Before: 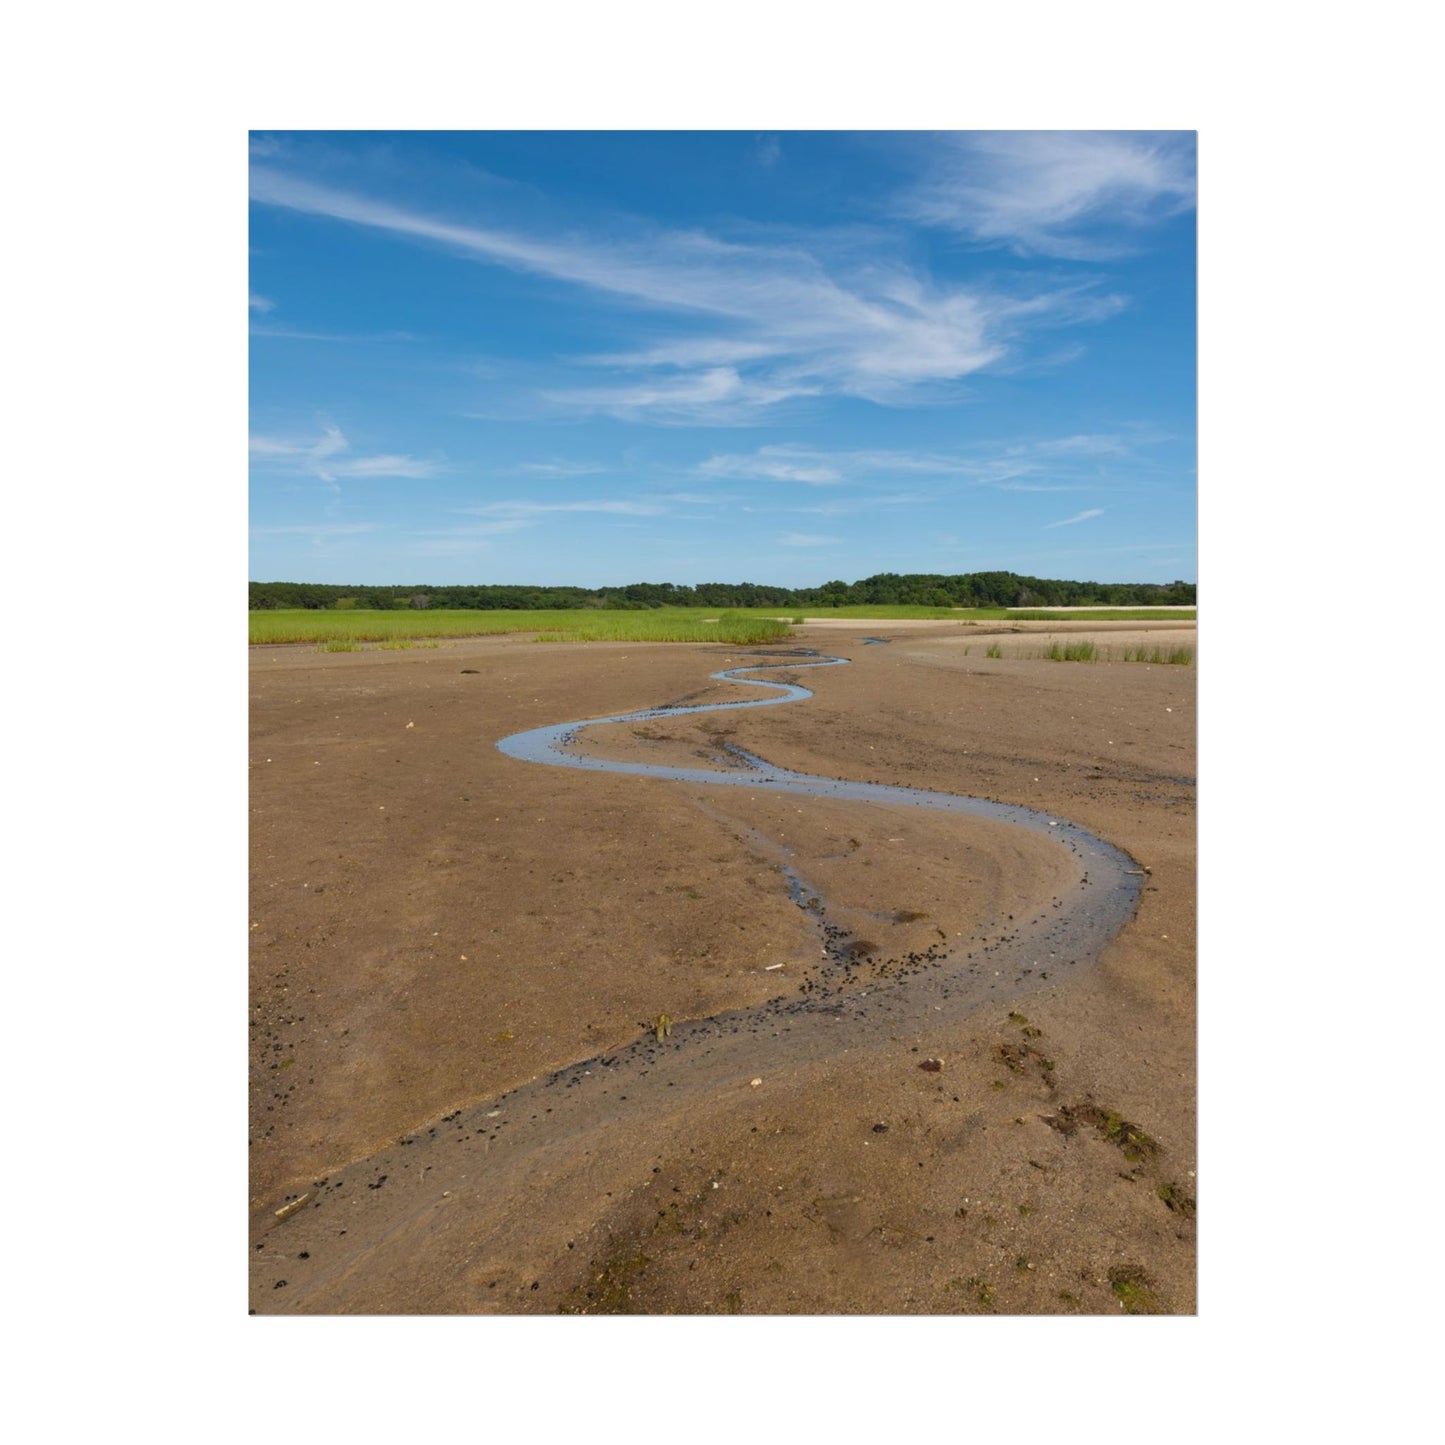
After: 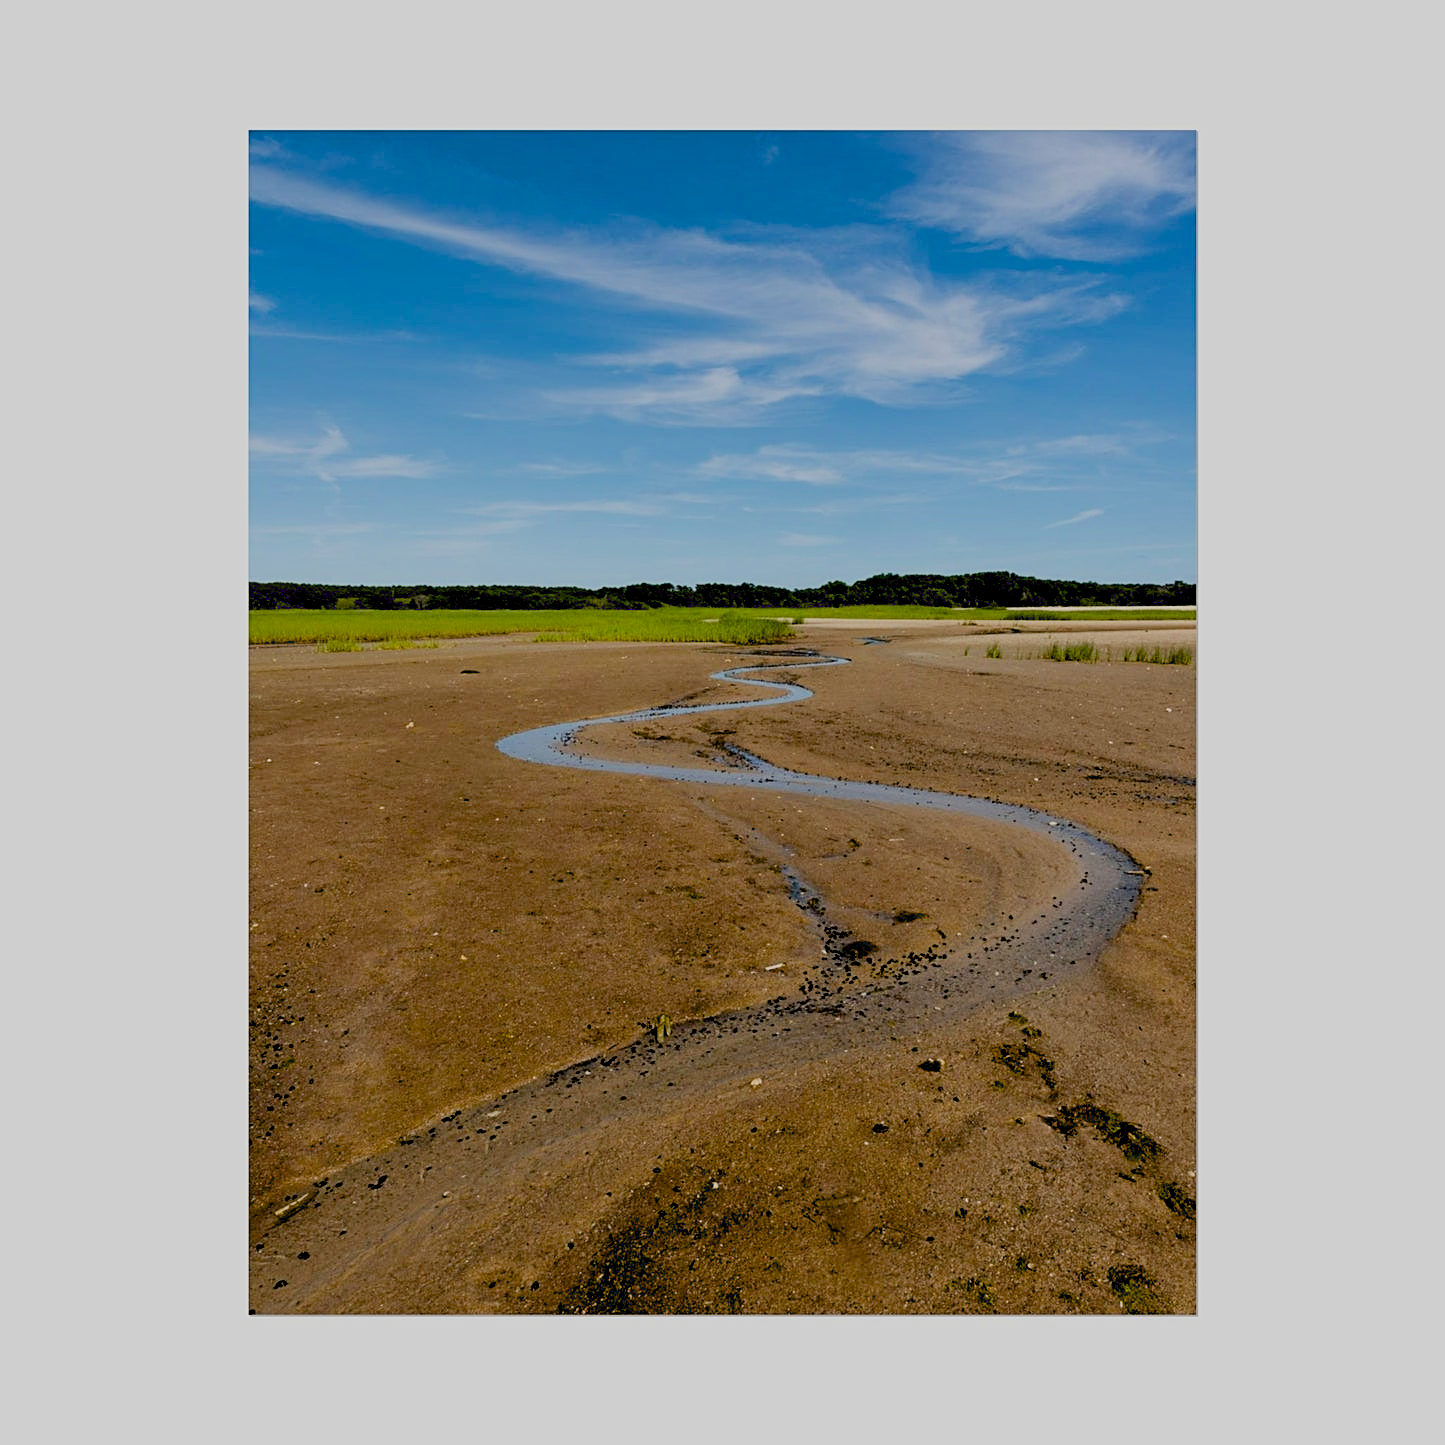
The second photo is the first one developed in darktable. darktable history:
sharpen: on, module defaults
exposure: black level correction 0.047, exposure 0.013 EV, compensate highlight preservation false
filmic rgb: black relative exposure -7.15 EV, white relative exposure 5.36 EV, hardness 3.02
